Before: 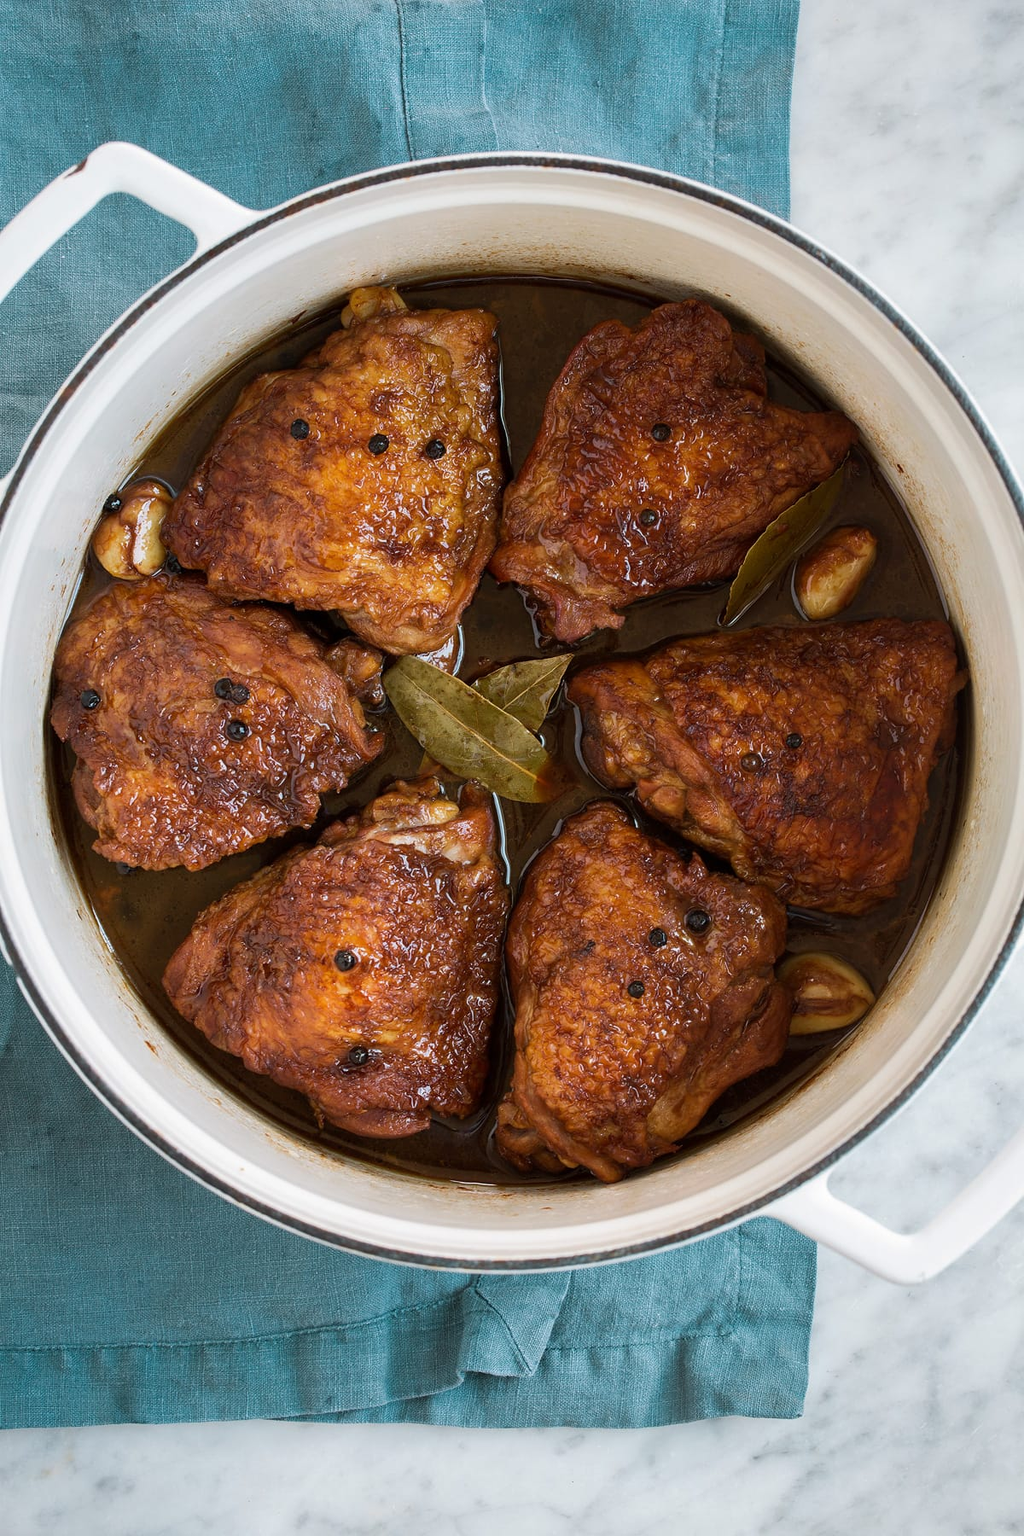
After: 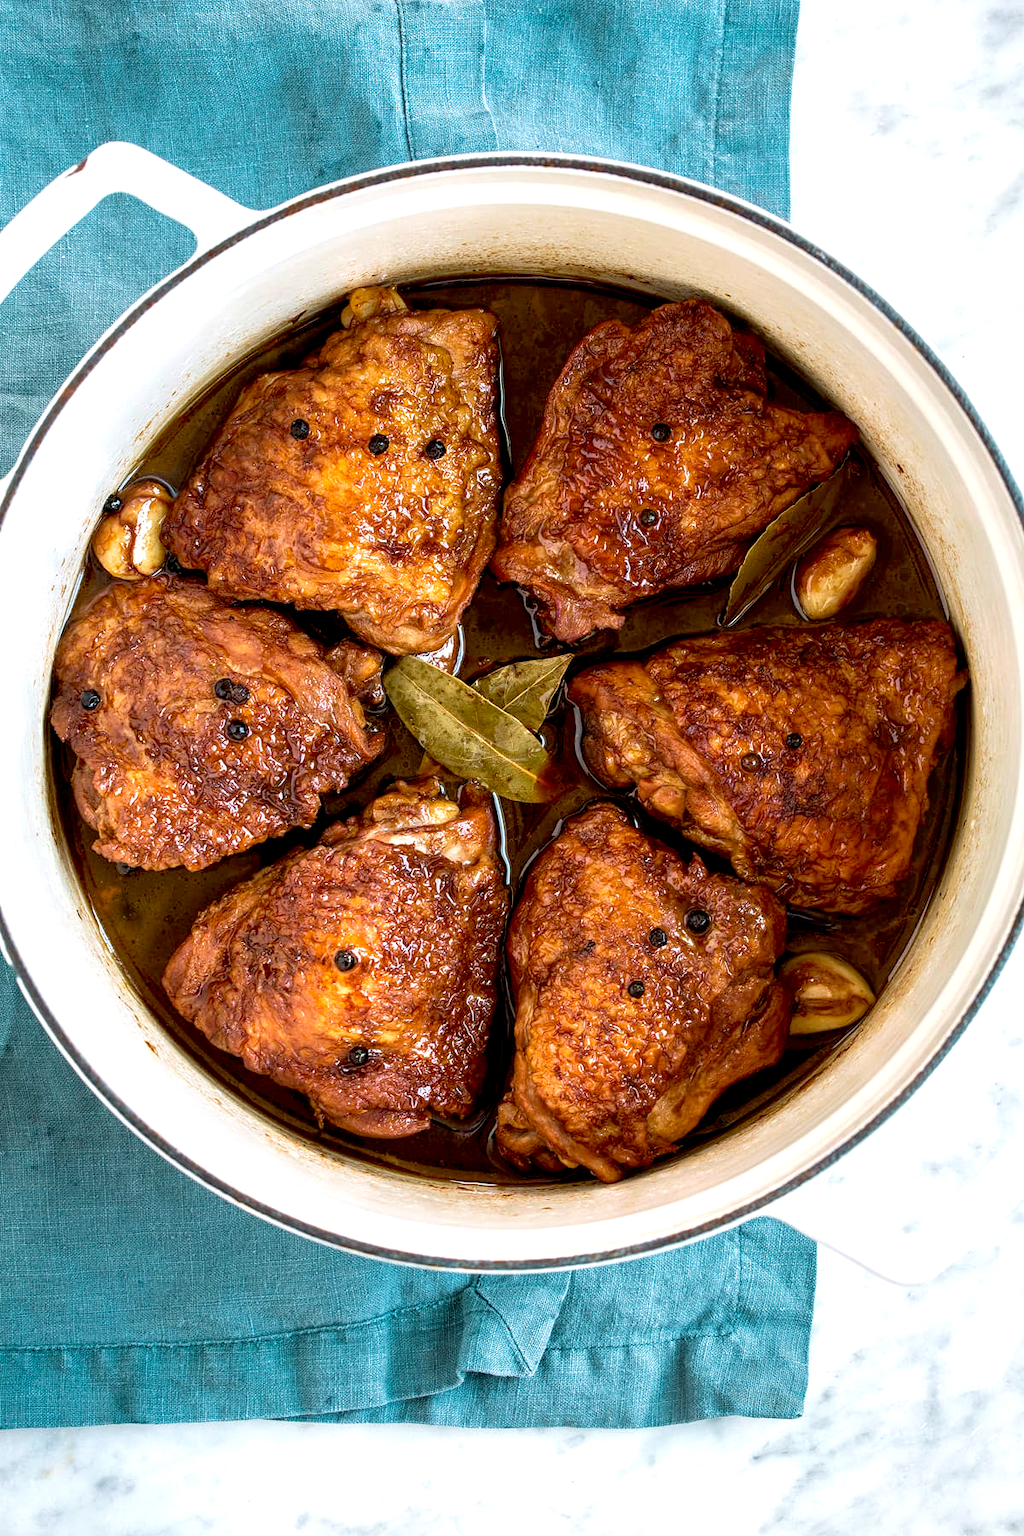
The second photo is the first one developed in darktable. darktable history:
exposure: black level correction 0.012, exposure 0.7 EV, compensate exposure bias true, compensate highlight preservation false
velvia: on, module defaults
local contrast: on, module defaults
